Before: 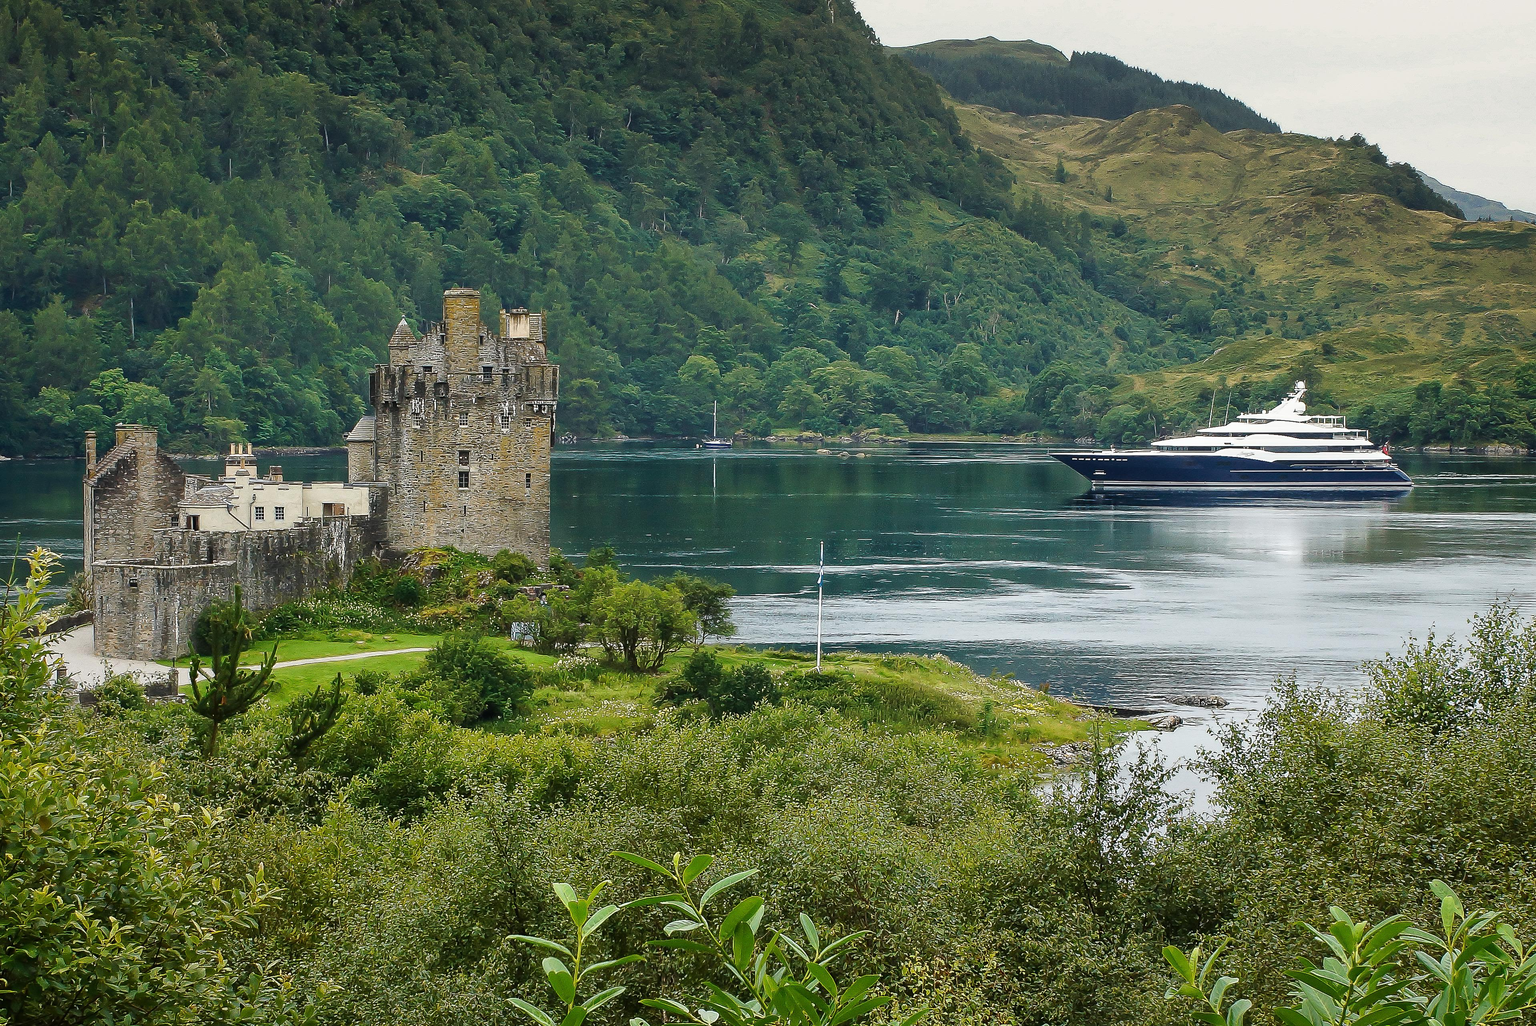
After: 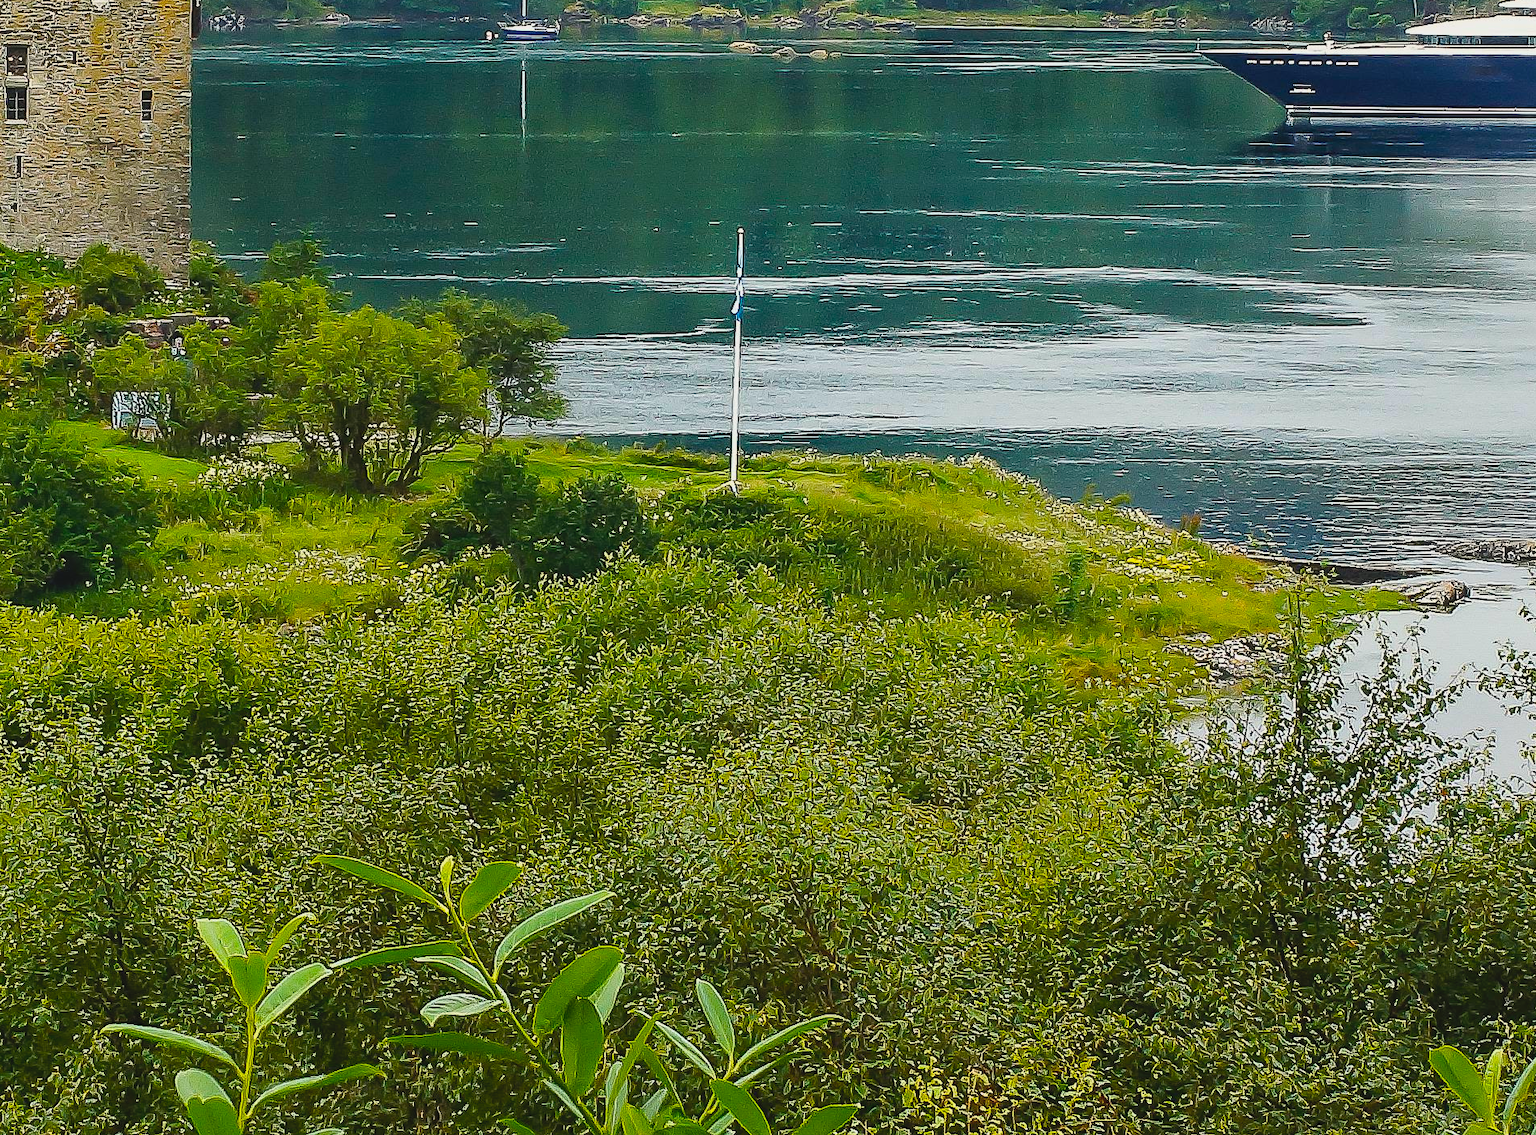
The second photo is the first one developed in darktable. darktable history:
contrast brightness saturation: contrast -0.11
color balance rgb: perceptual saturation grading › global saturation 25%, global vibrance 20%
color correction: highlights b* 3
crop: left 29.672%, top 41.786%, right 20.851%, bottom 3.487%
